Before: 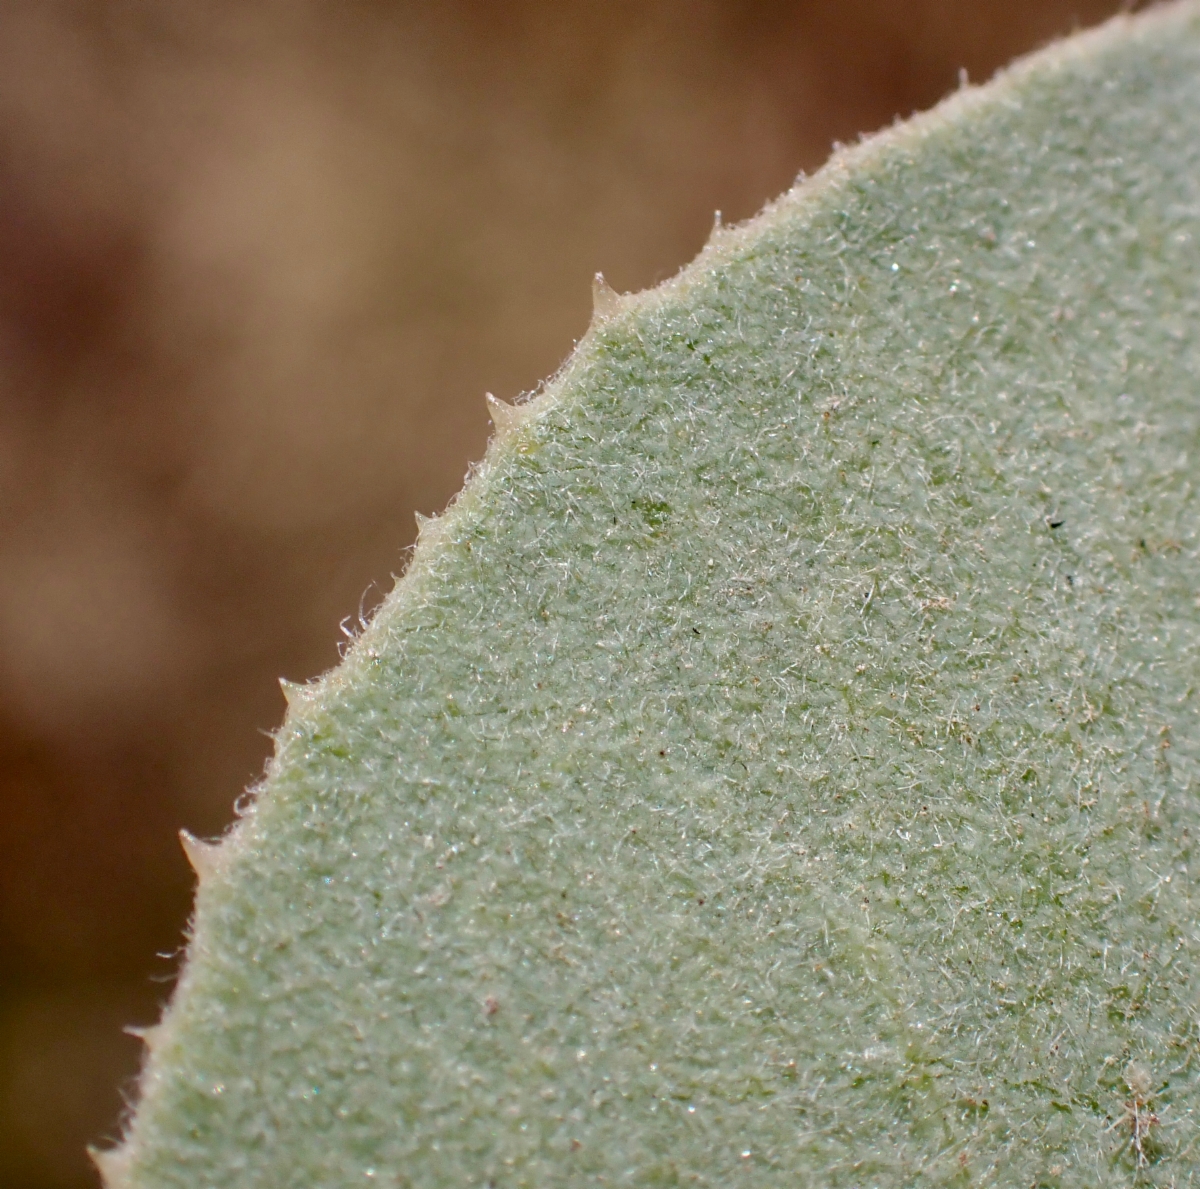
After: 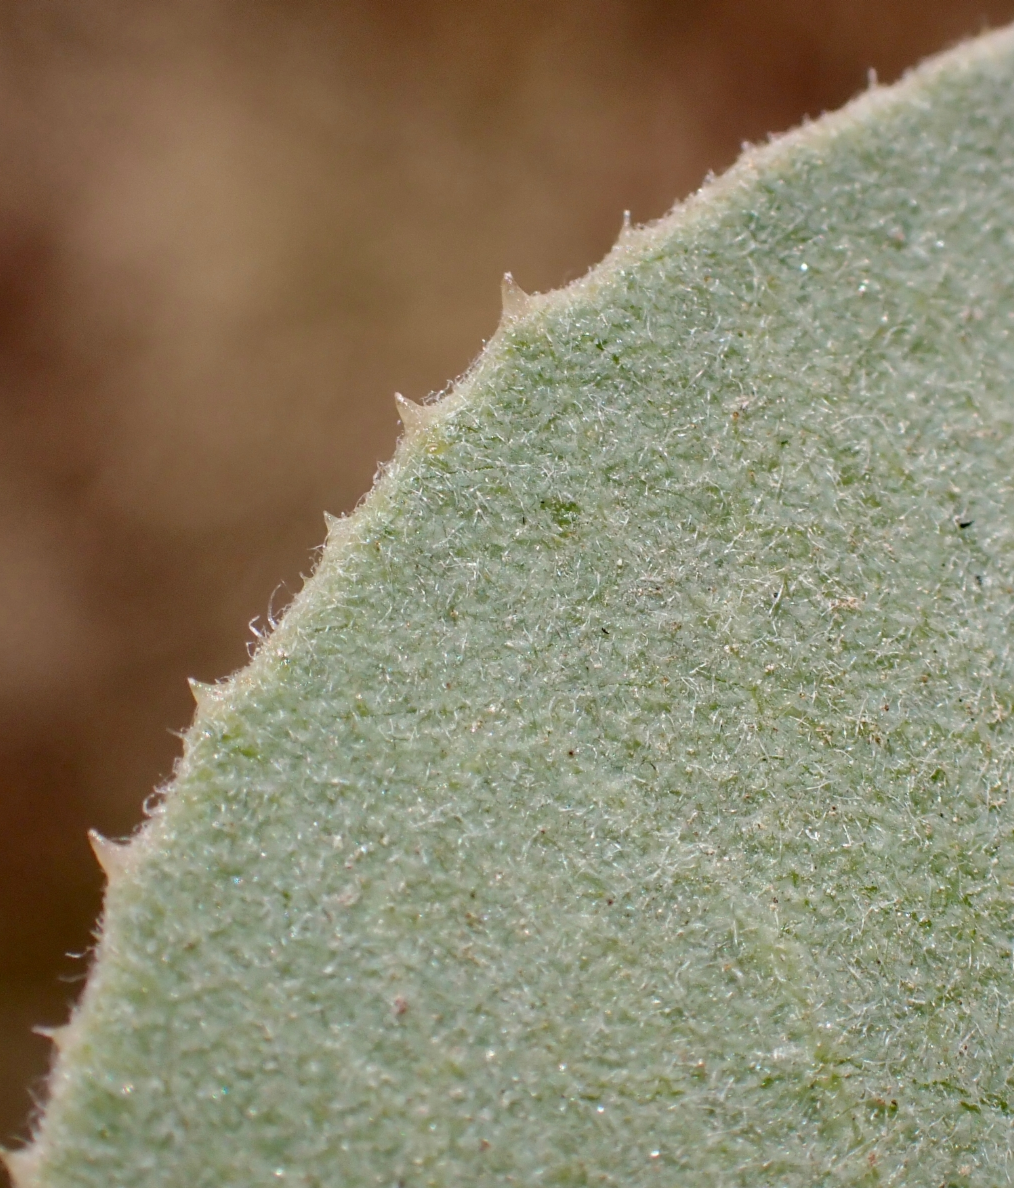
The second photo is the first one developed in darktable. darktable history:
crop: left 7.639%, right 7.807%
